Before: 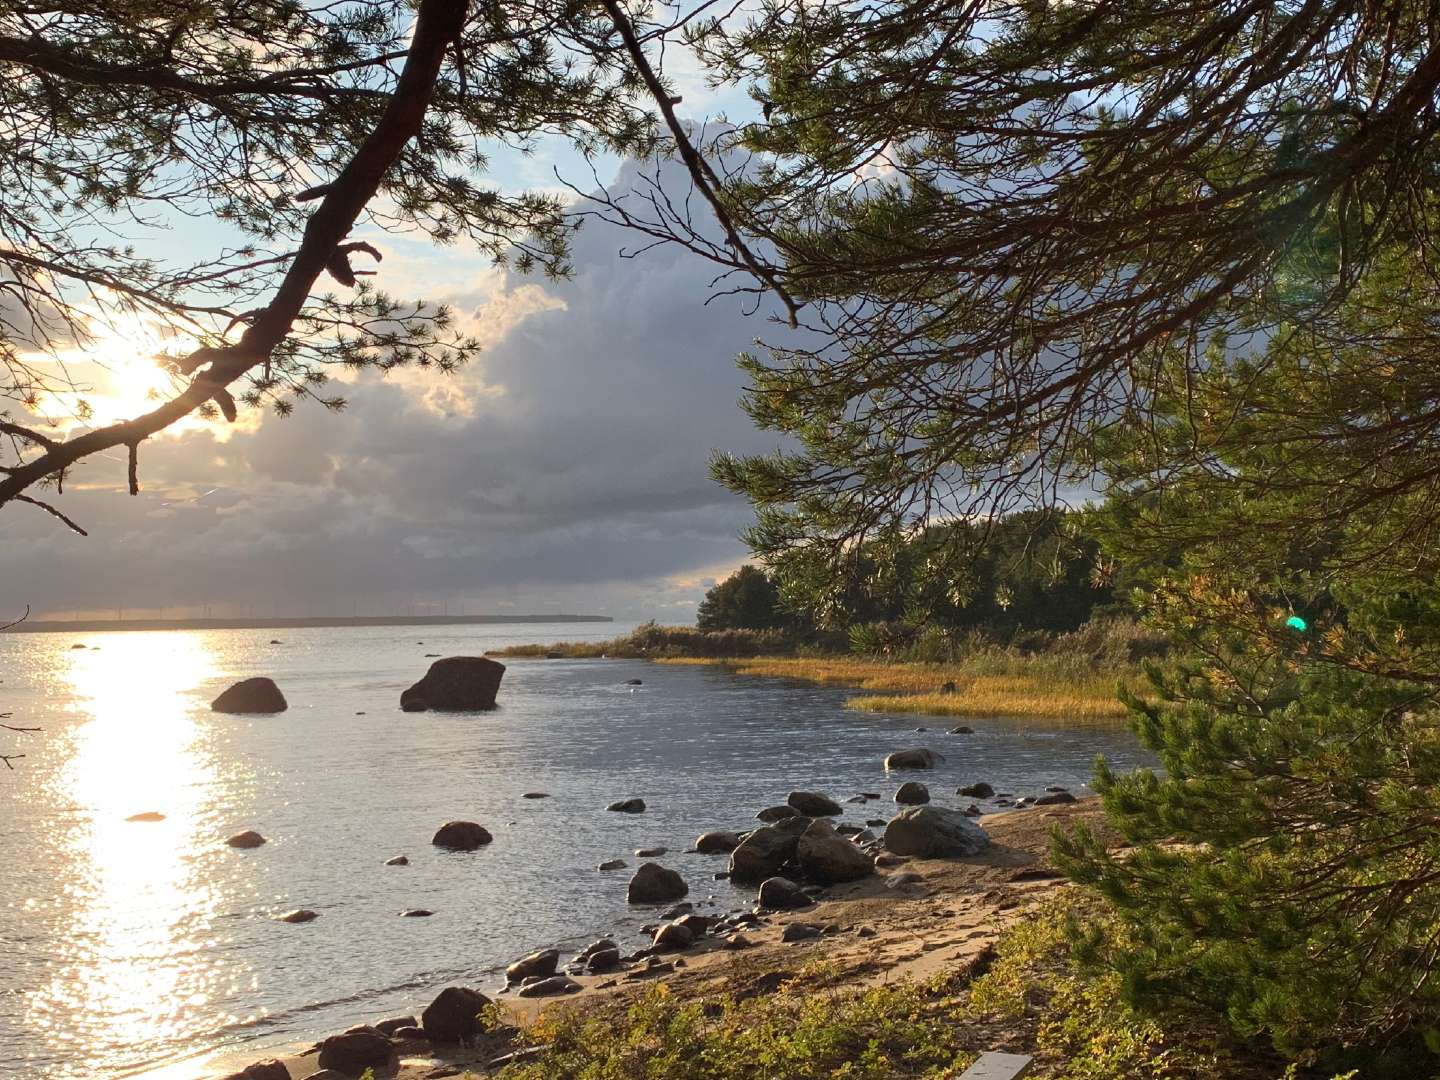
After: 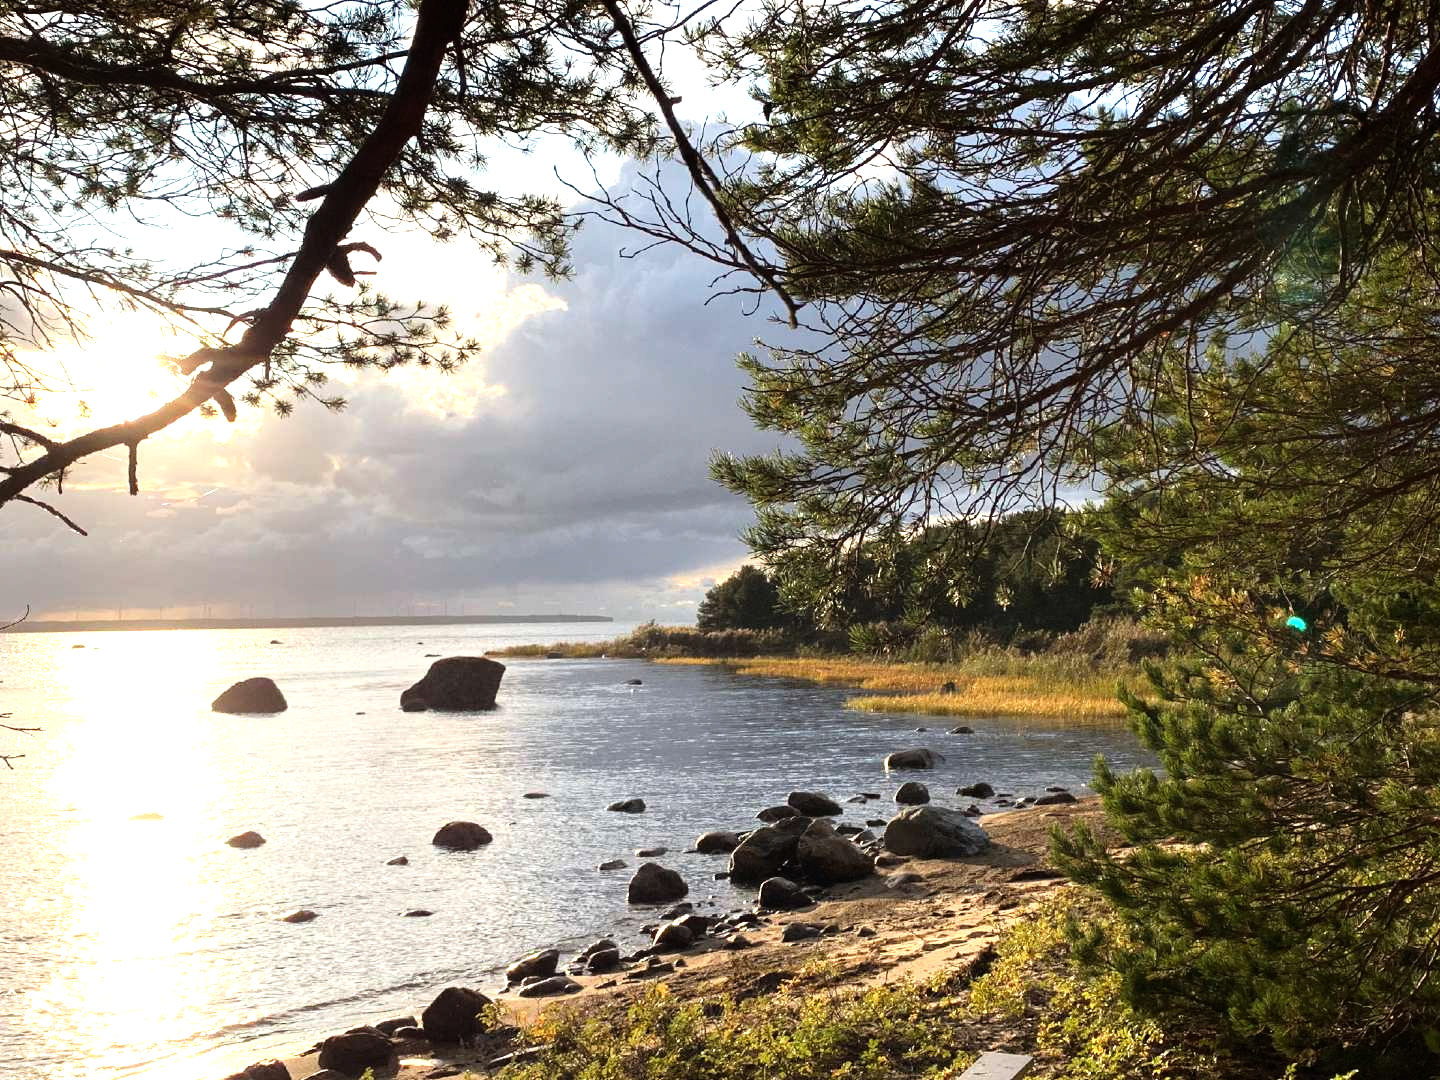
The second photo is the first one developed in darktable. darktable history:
tone equalizer: -8 EV -1.07 EV, -7 EV -1.02 EV, -6 EV -0.857 EV, -5 EV -0.571 EV, -3 EV 0.599 EV, -2 EV 0.885 EV, -1 EV 1 EV, +0 EV 1.05 EV, mask exposure compensation -0.492 EV
